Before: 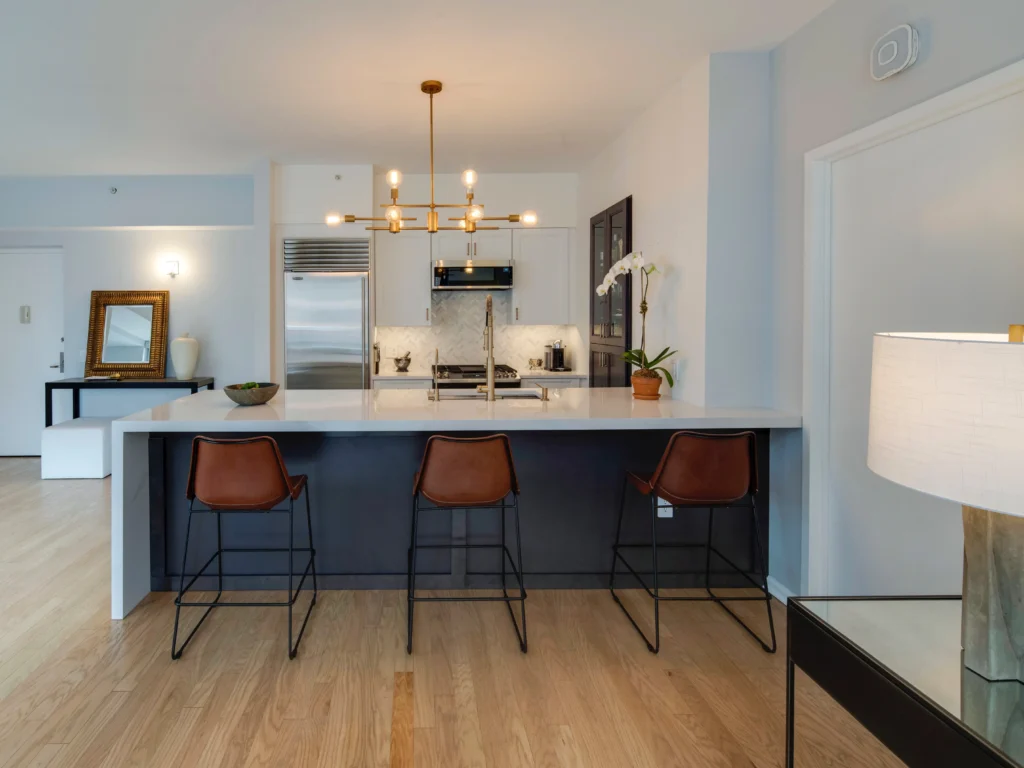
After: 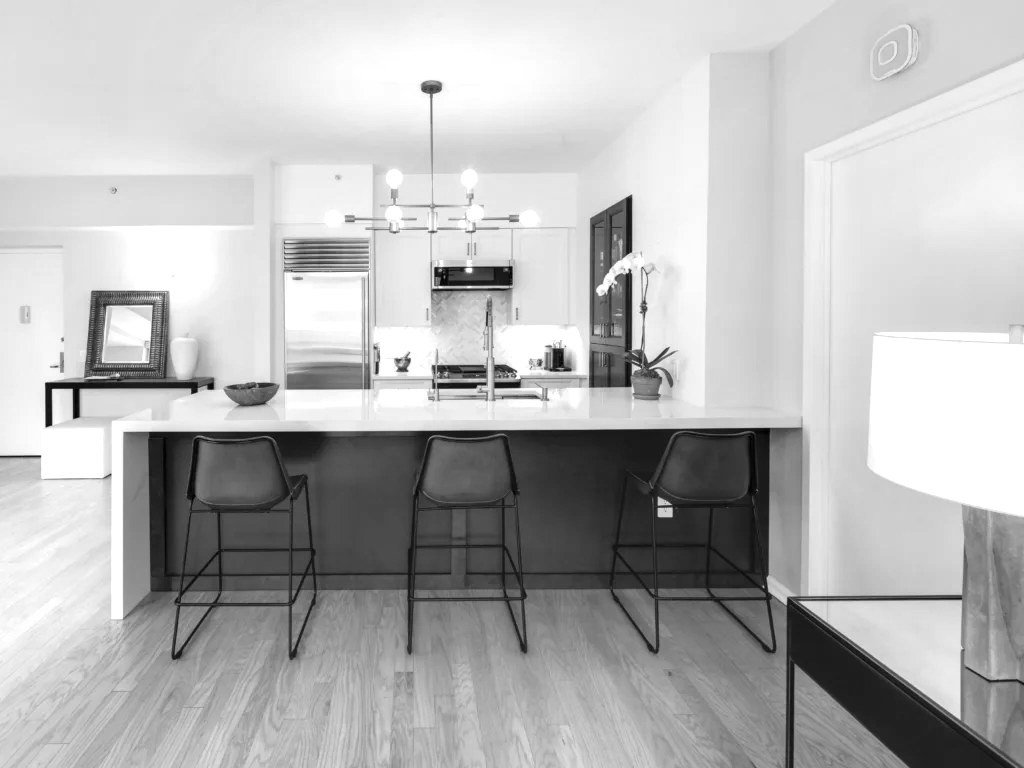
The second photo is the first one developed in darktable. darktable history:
color correction: highlights a* -14.62, highlights b* -16.22, shadows a* 10.12, shadows b* 29.4
monochrome: on, module defaults
exposure: black level correction 0, exposure 0.95 EV, compensate exposure bias true, compensate highlight preservation false
